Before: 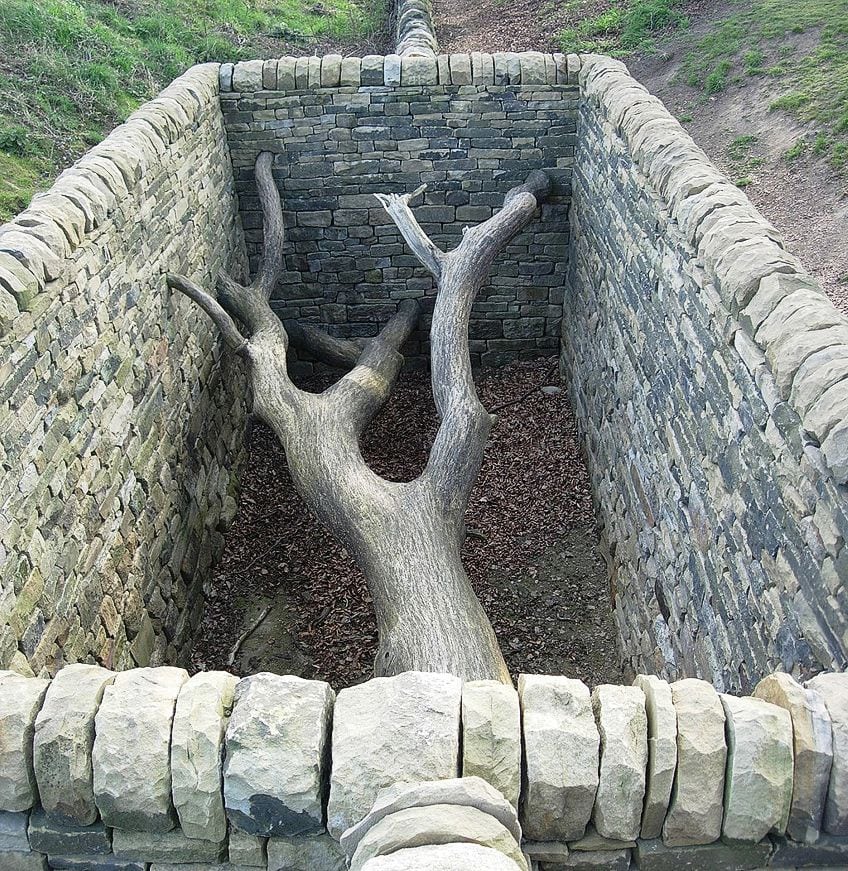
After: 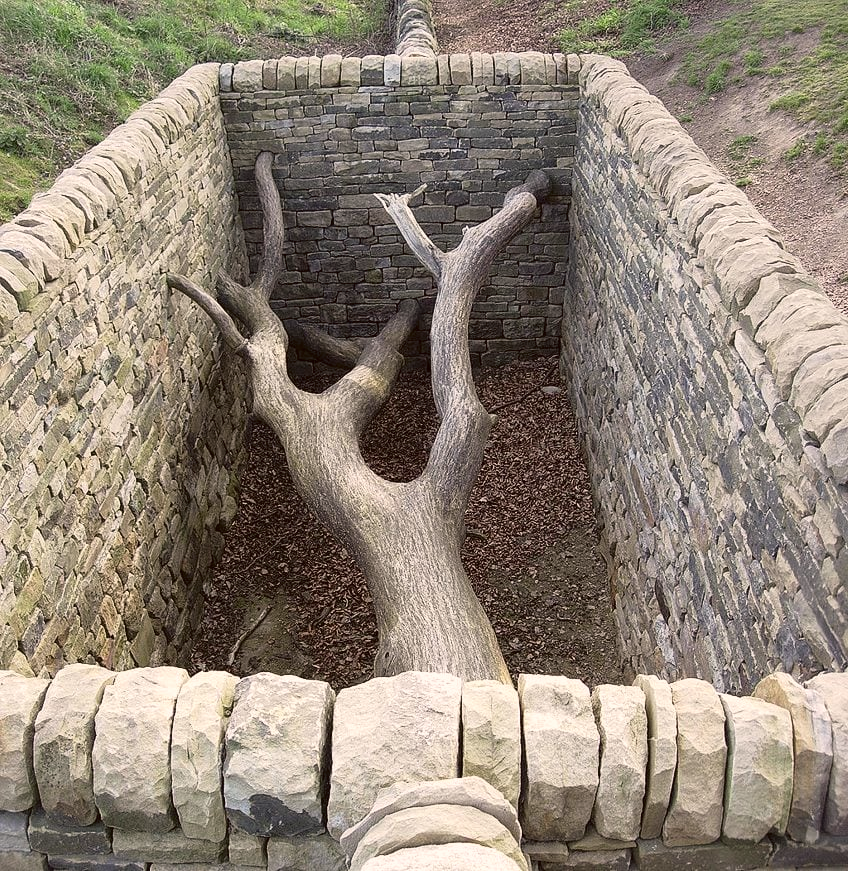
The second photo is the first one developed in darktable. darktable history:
color correction: highlights a* 6.33, highlights b* 7.75, shadows a* 5.96, shadows b* 7.17, saturation 0.917
